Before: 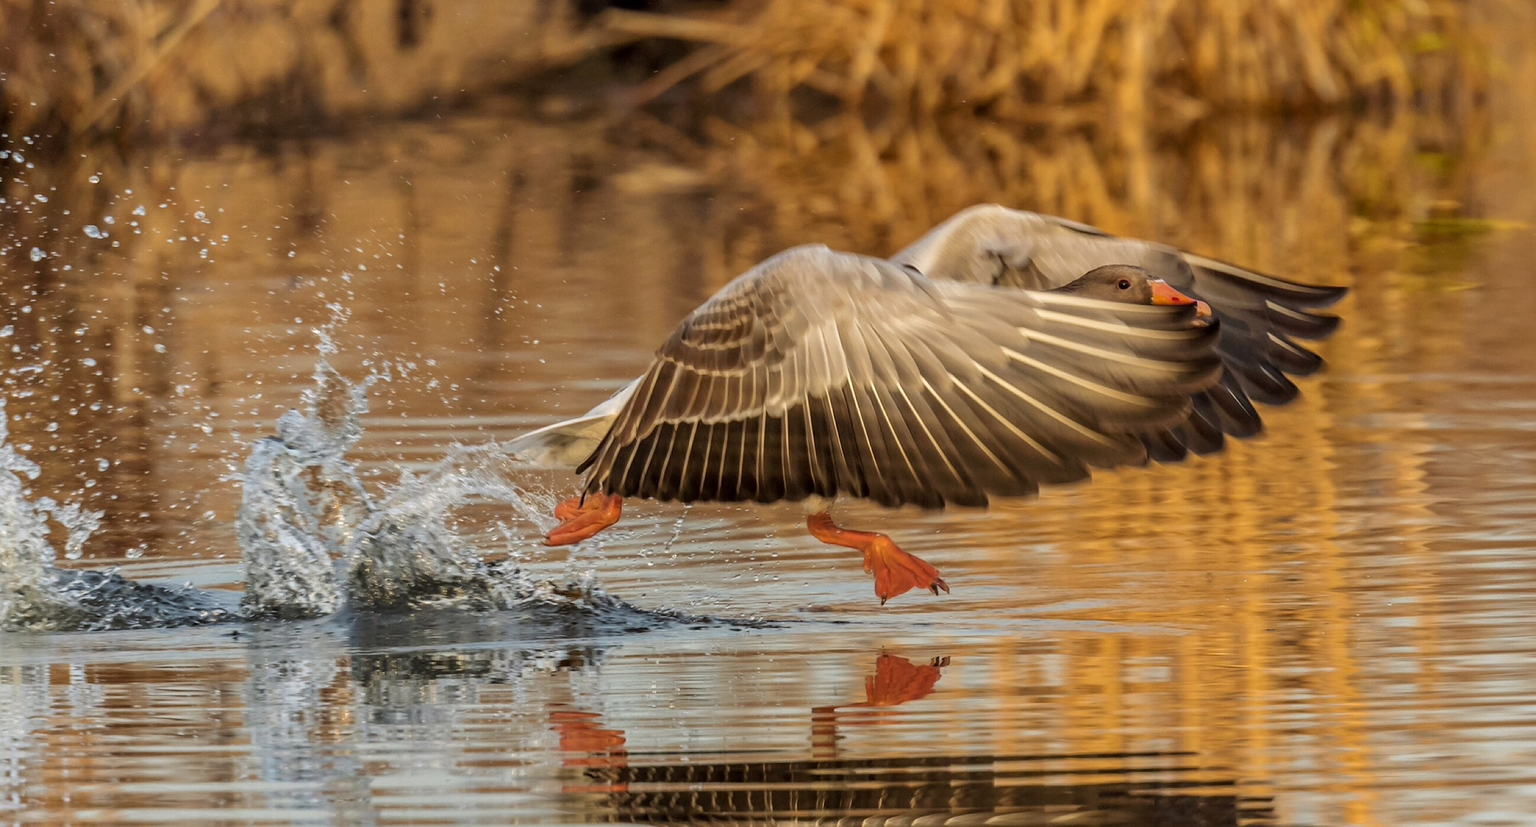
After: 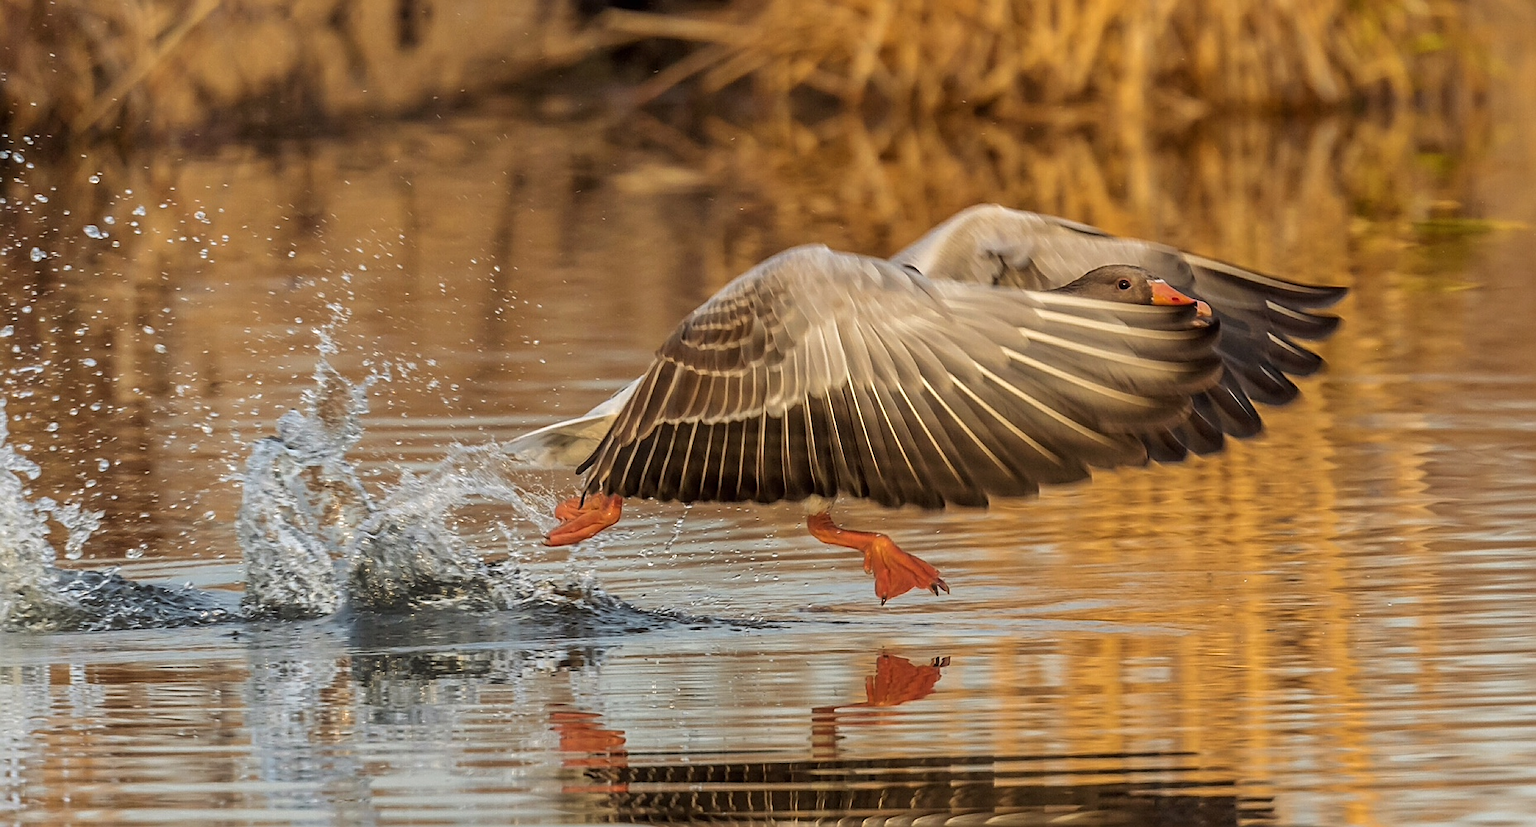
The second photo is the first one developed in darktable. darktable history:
haze removal: strength -0.054, compatibility mode true, adaptive false
sharpen: on, module defaults
